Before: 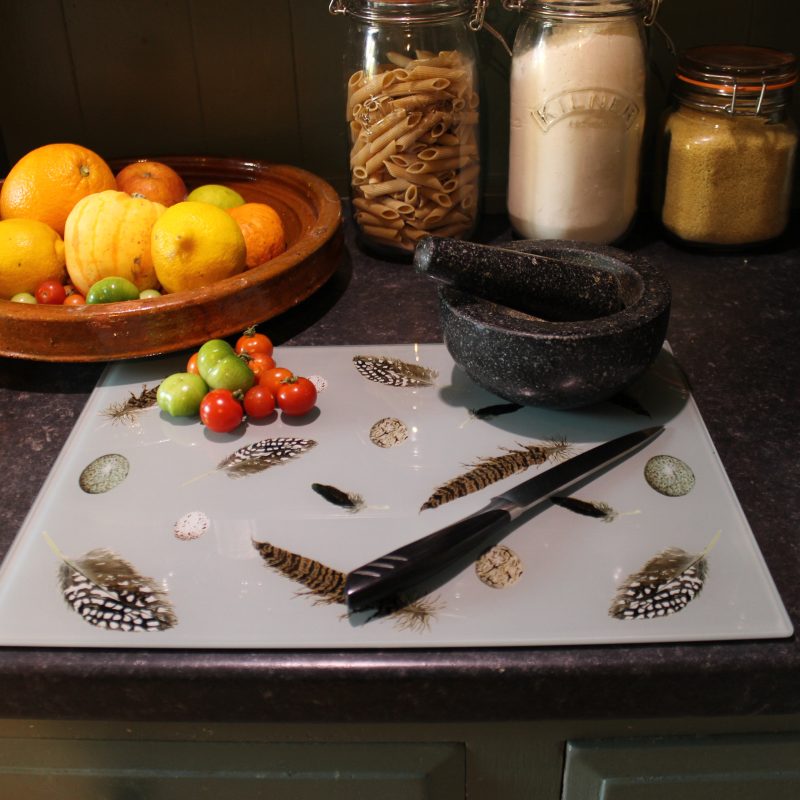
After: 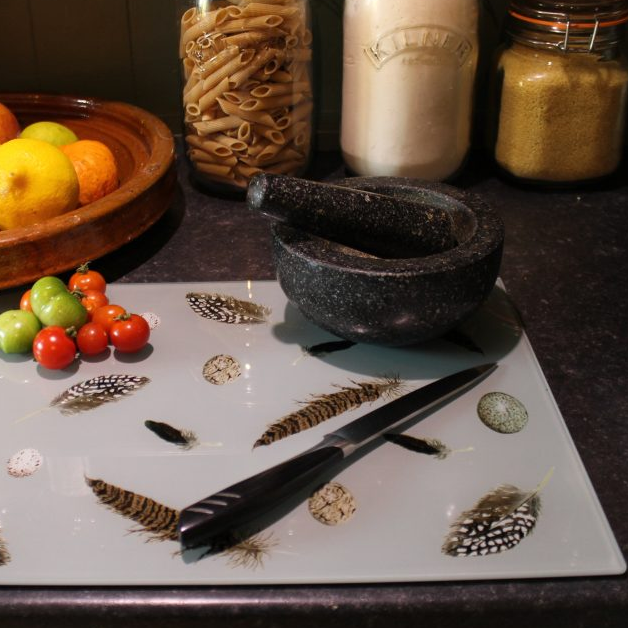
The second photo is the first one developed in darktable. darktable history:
crop and rotate: left 20.999%, top 7.91%, right 0.477%, bottom 13.55%
